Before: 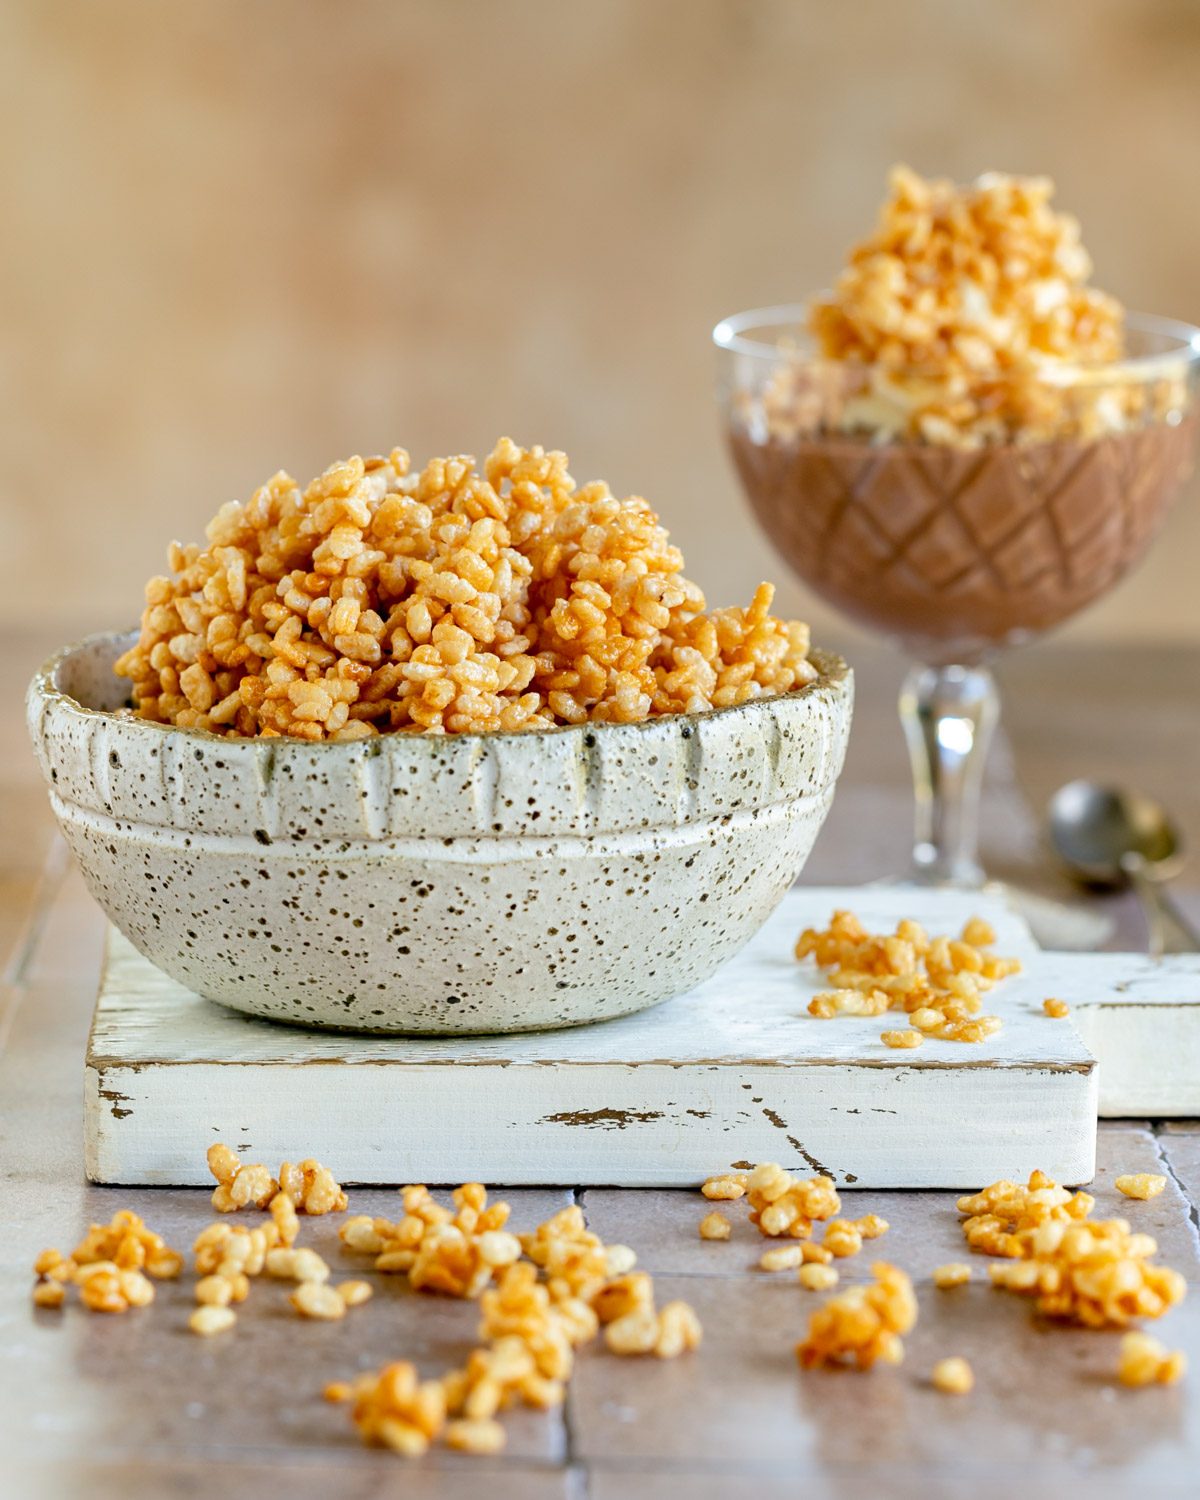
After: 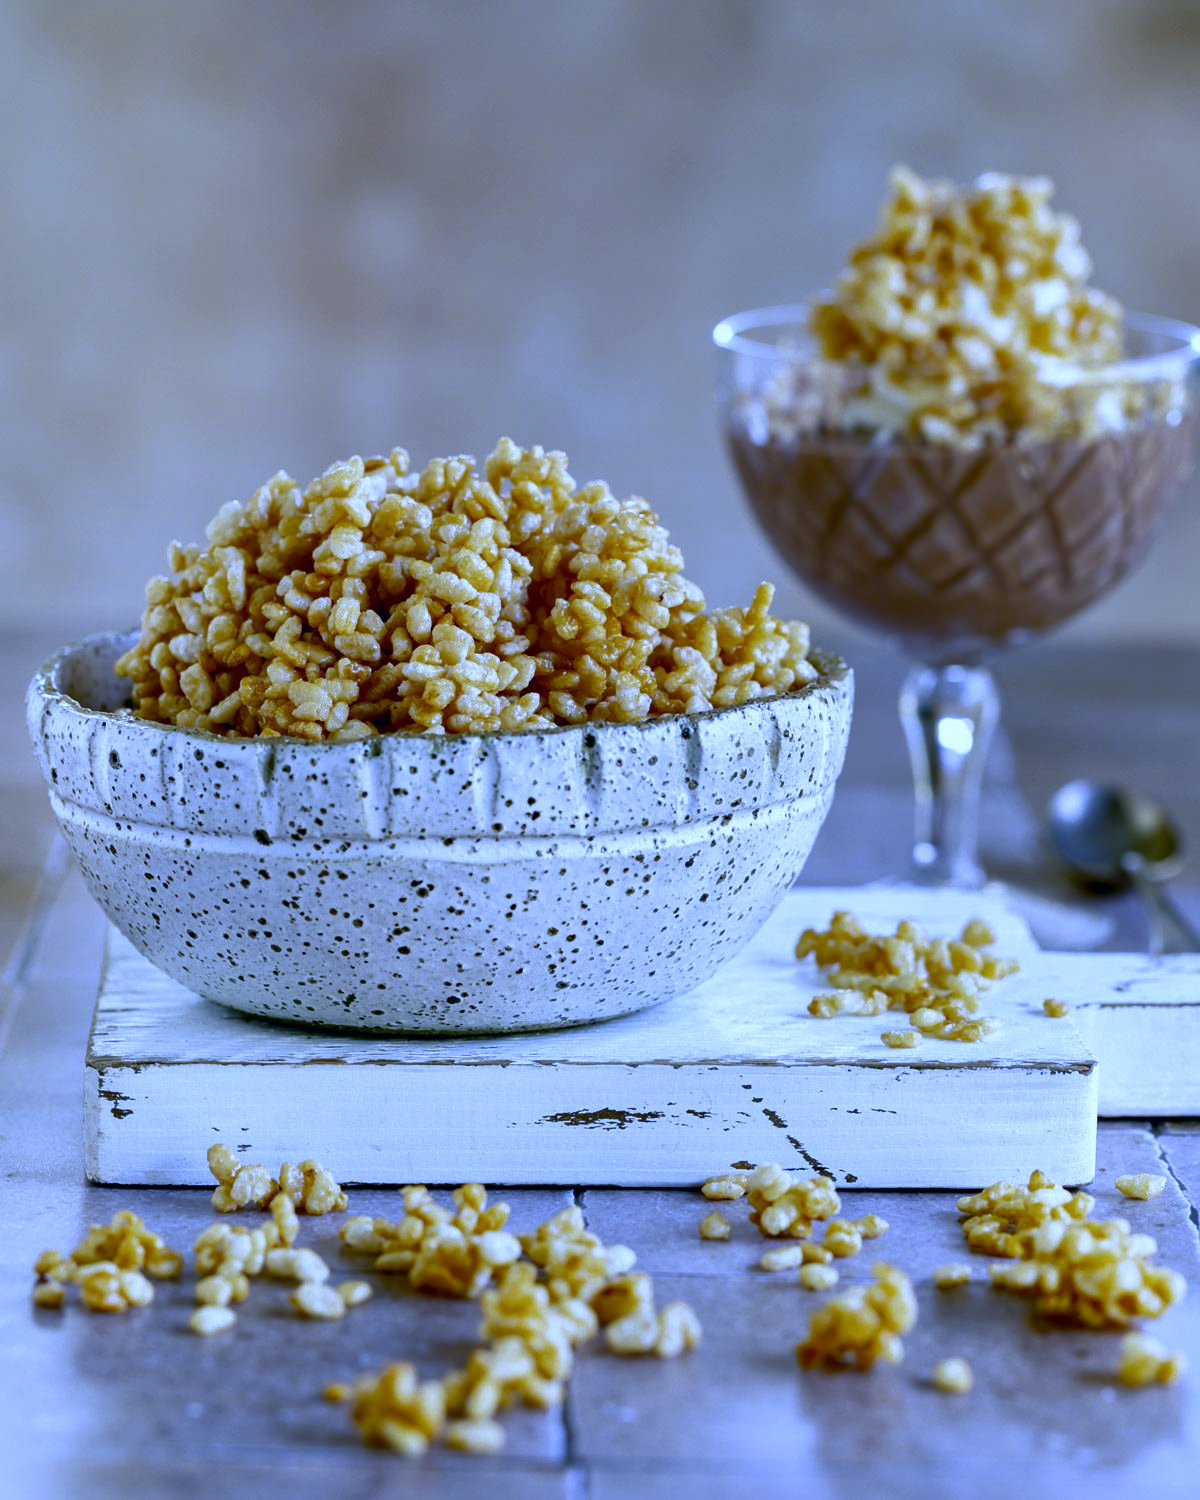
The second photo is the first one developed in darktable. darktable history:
color correction: highlights a* 2.75, highlights b* 5, shadows a* -2.04, shadows b* -4.84, saturation 0.8
white balance: red 0.766, blue 1.537
contrast brightness saturation: brightness -0.2, saturation 0.08
tone equalizer: on, module defaults
